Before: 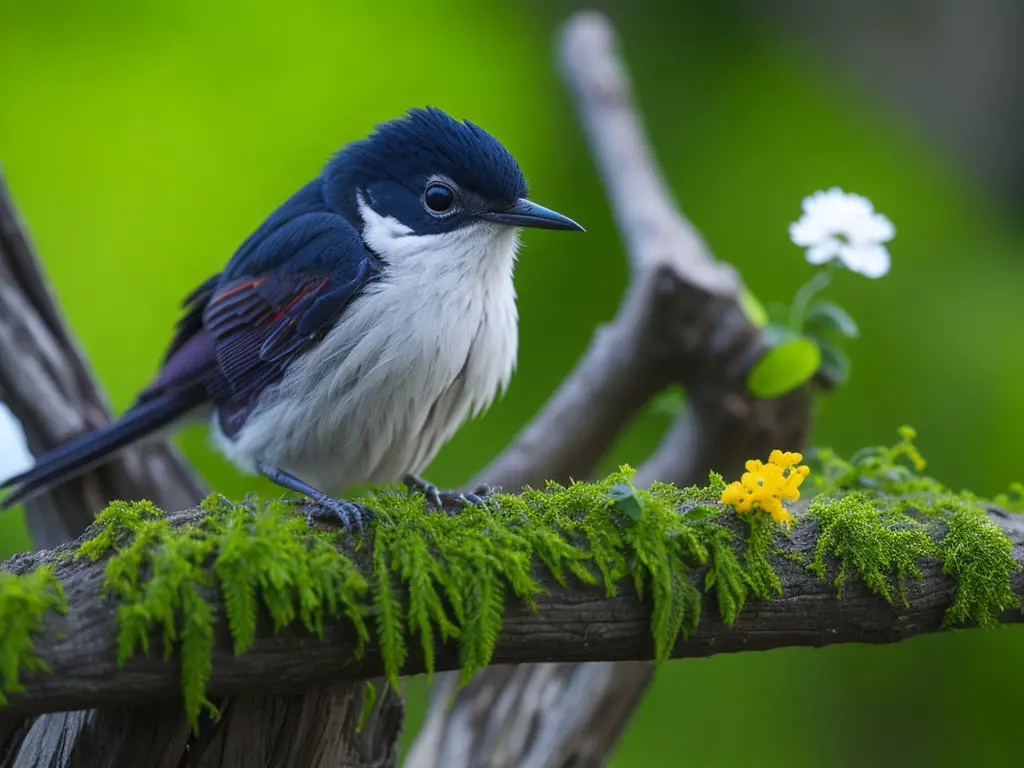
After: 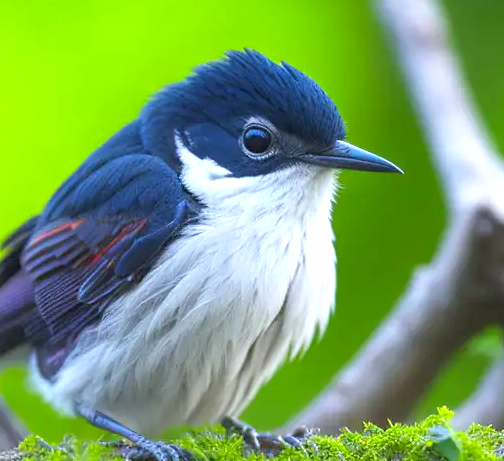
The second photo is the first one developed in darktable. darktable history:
tone equalizer: on, module defaults
contrast brightness saturation: contrast 0.03, brightness 0.06, saturation 0.13
exposure: exposure 0.943 EV, compensate highlight preservation false
crop: left 17.835%, top 7.675%, right 32.881%, bottom 32.213%
